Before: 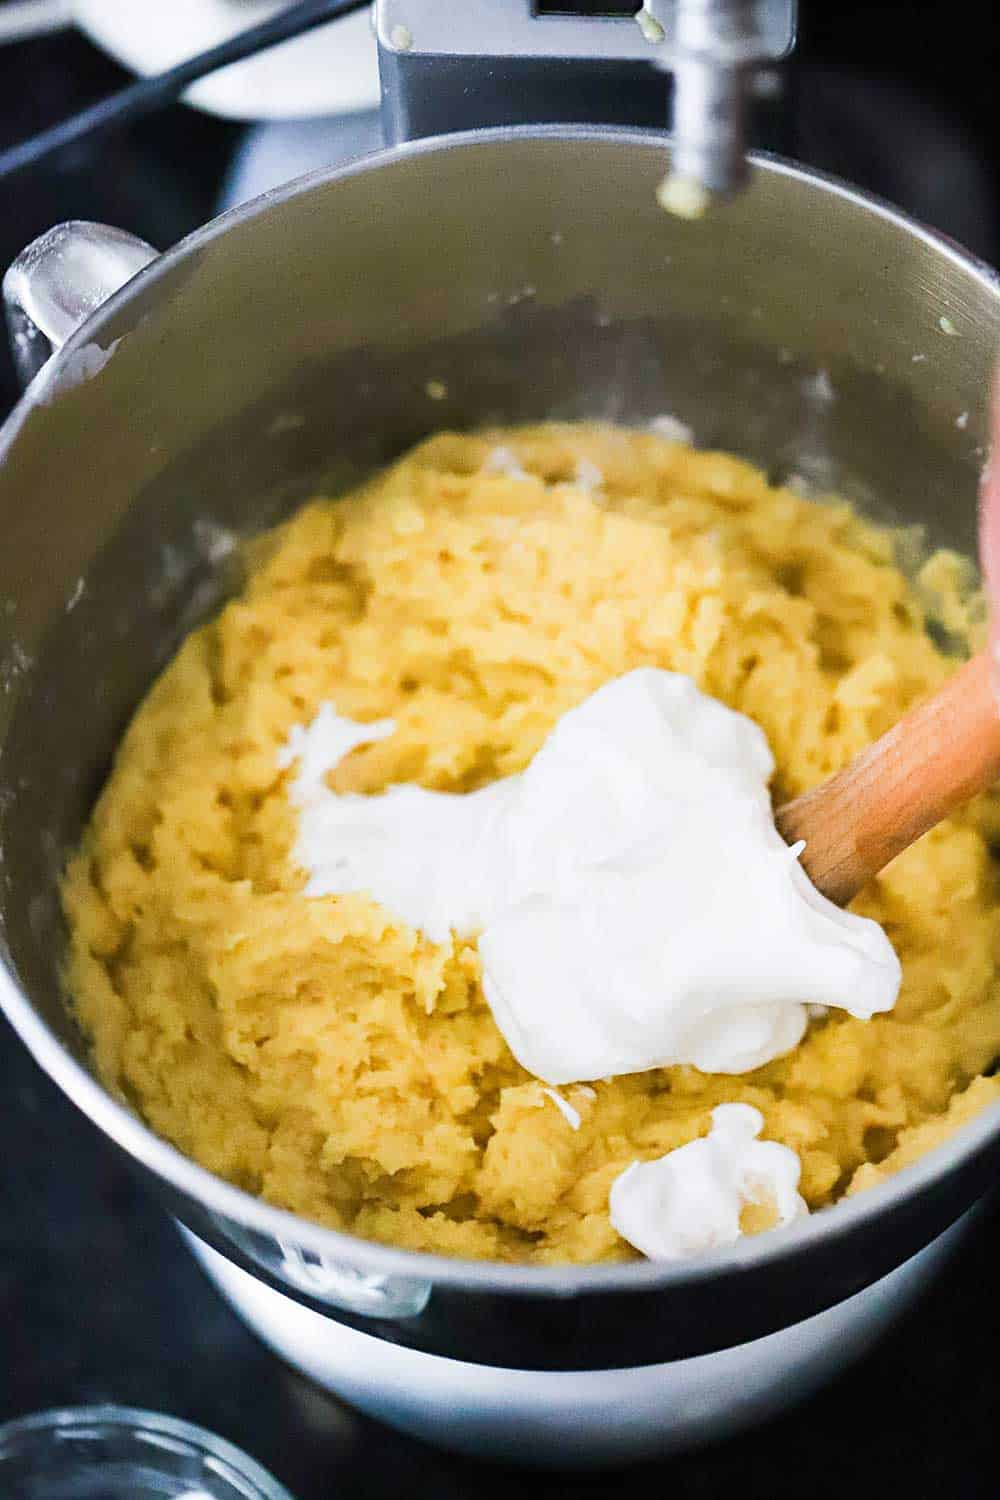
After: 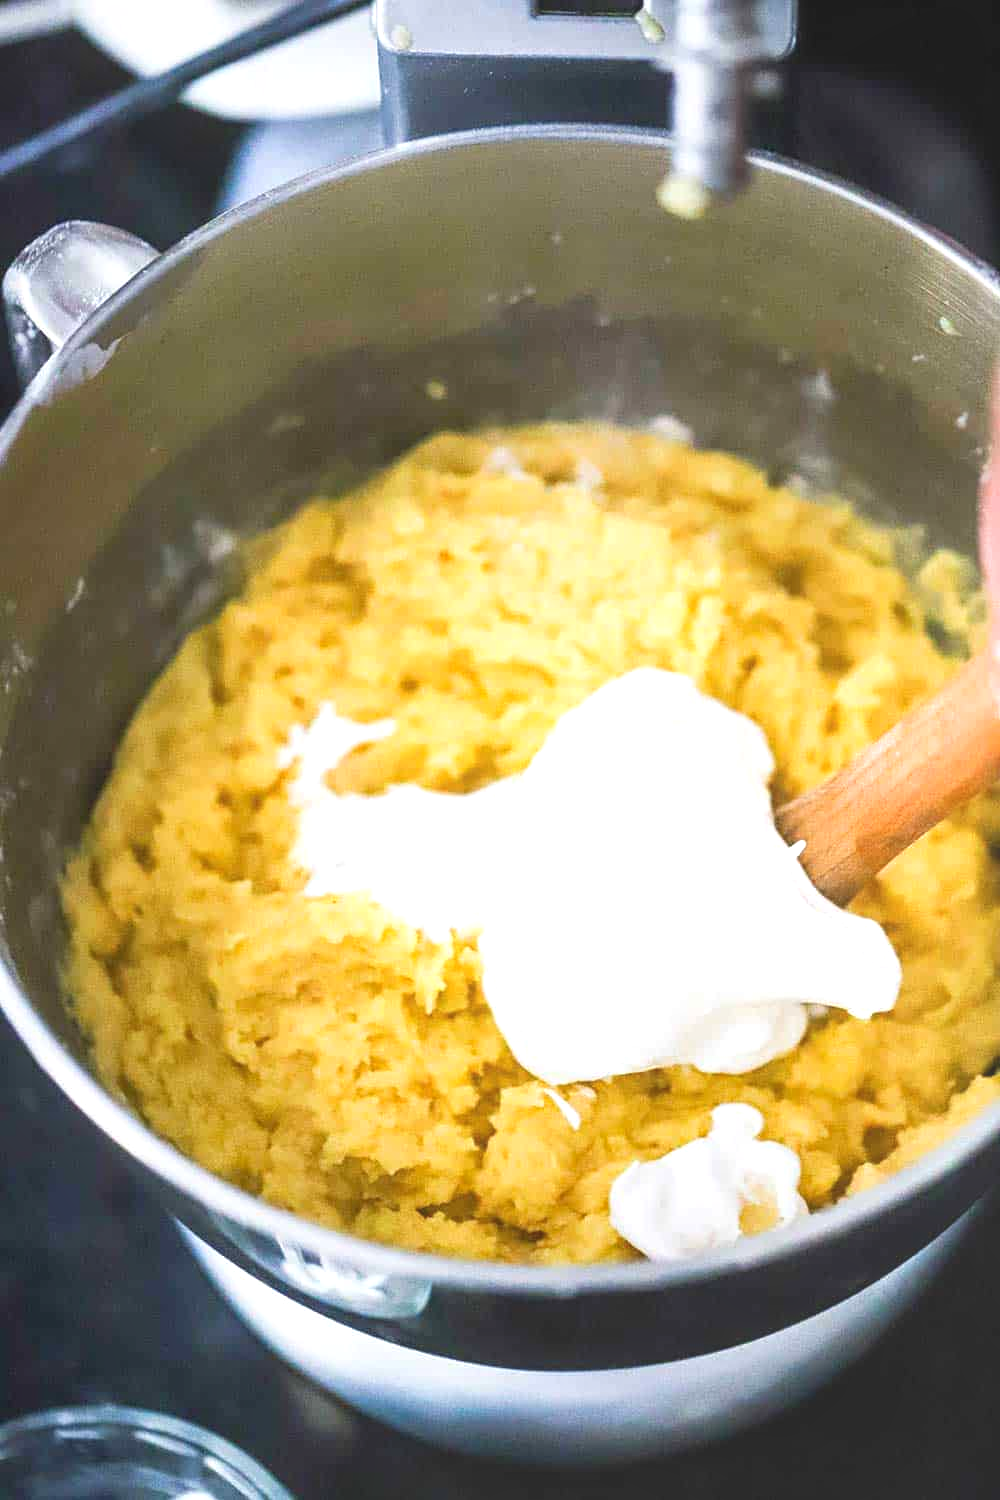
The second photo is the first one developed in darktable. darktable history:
exposure: exposure 0.493 EV, compensate highlight preservation false
local contrast: highlights 48%, shadows 0%, detail 100%
